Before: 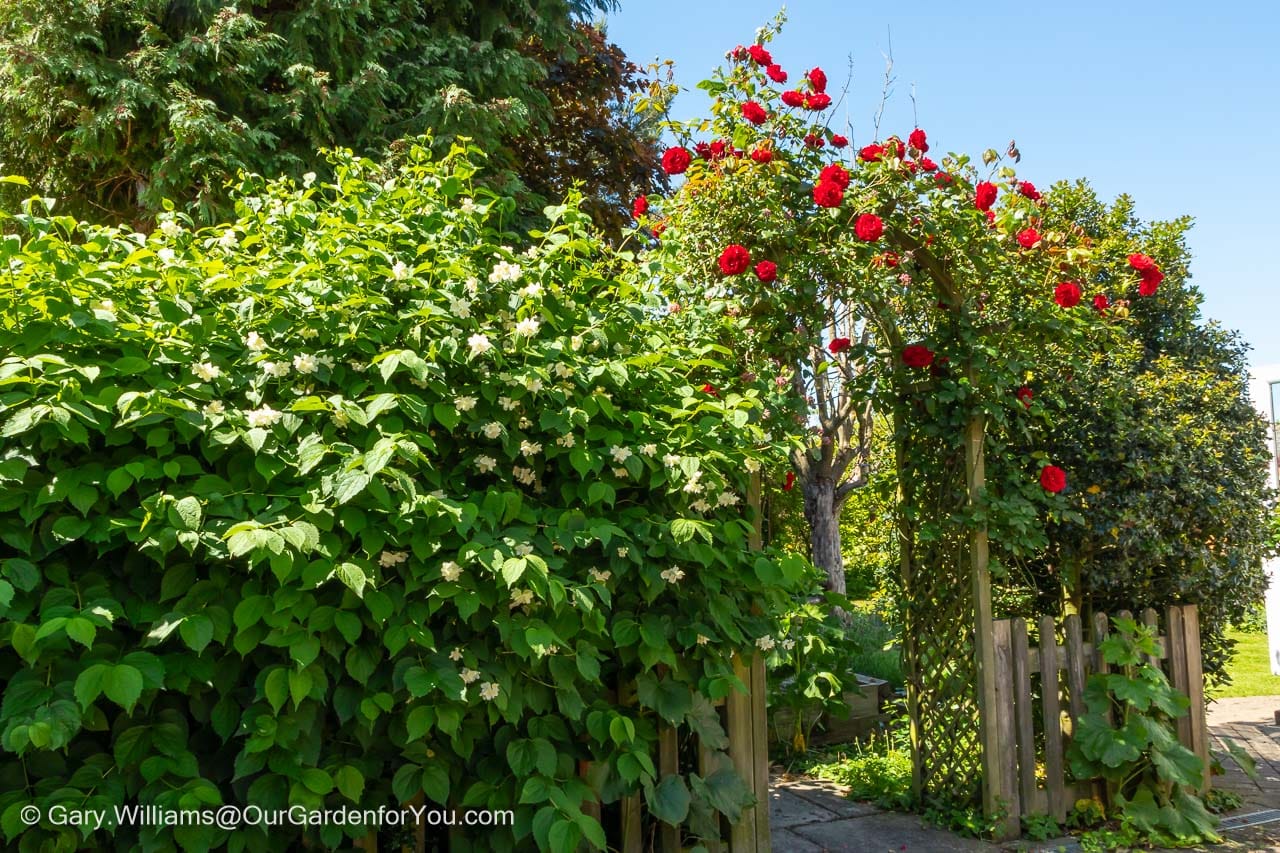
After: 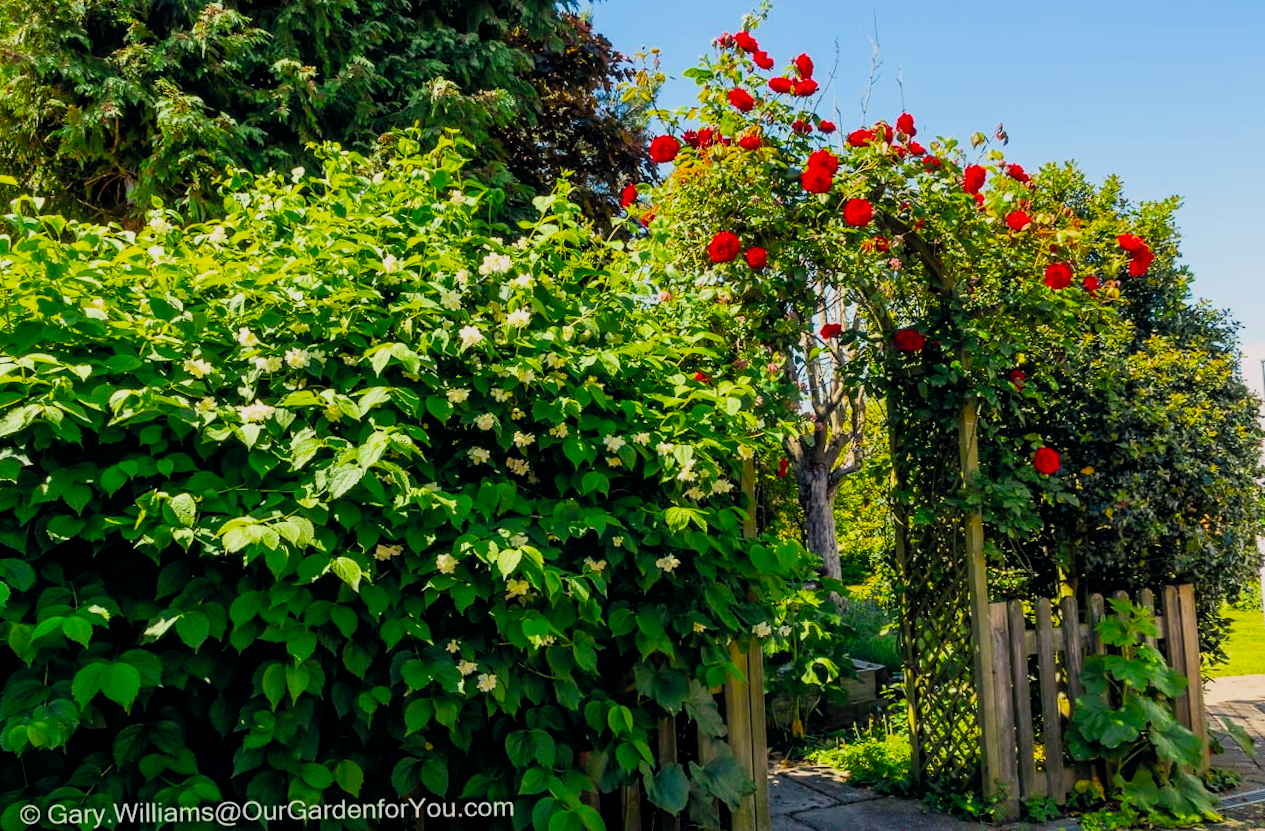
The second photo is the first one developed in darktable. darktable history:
color balance rgb: shadows lift › hue 87.51°, highlights gain › chroma 0.68%, highlights gain › hue 55.1°, global offset › chroma 0.13%, global offset › hue 253.66°, linear chroma grading › global chroma 0.5%, perceptual saturation grading › global saturation 16.38%
filmic rgb: black relative exposure -7.75 EV, white relative exposure 4.4 EV, threshold 3 EV, target black luminance 0%, hardness 3.76, latitude 50.51%, contrast 1.074, highlights saturation mix 10%, shadows ↔ highlights balance -0.22%, color science v4 (2020), enable highlight reconstruction true
rotate and perspective: rotation -1°, crop left 0.011, crop right 0.989, crop top 0.025, crop bottom 0.975
